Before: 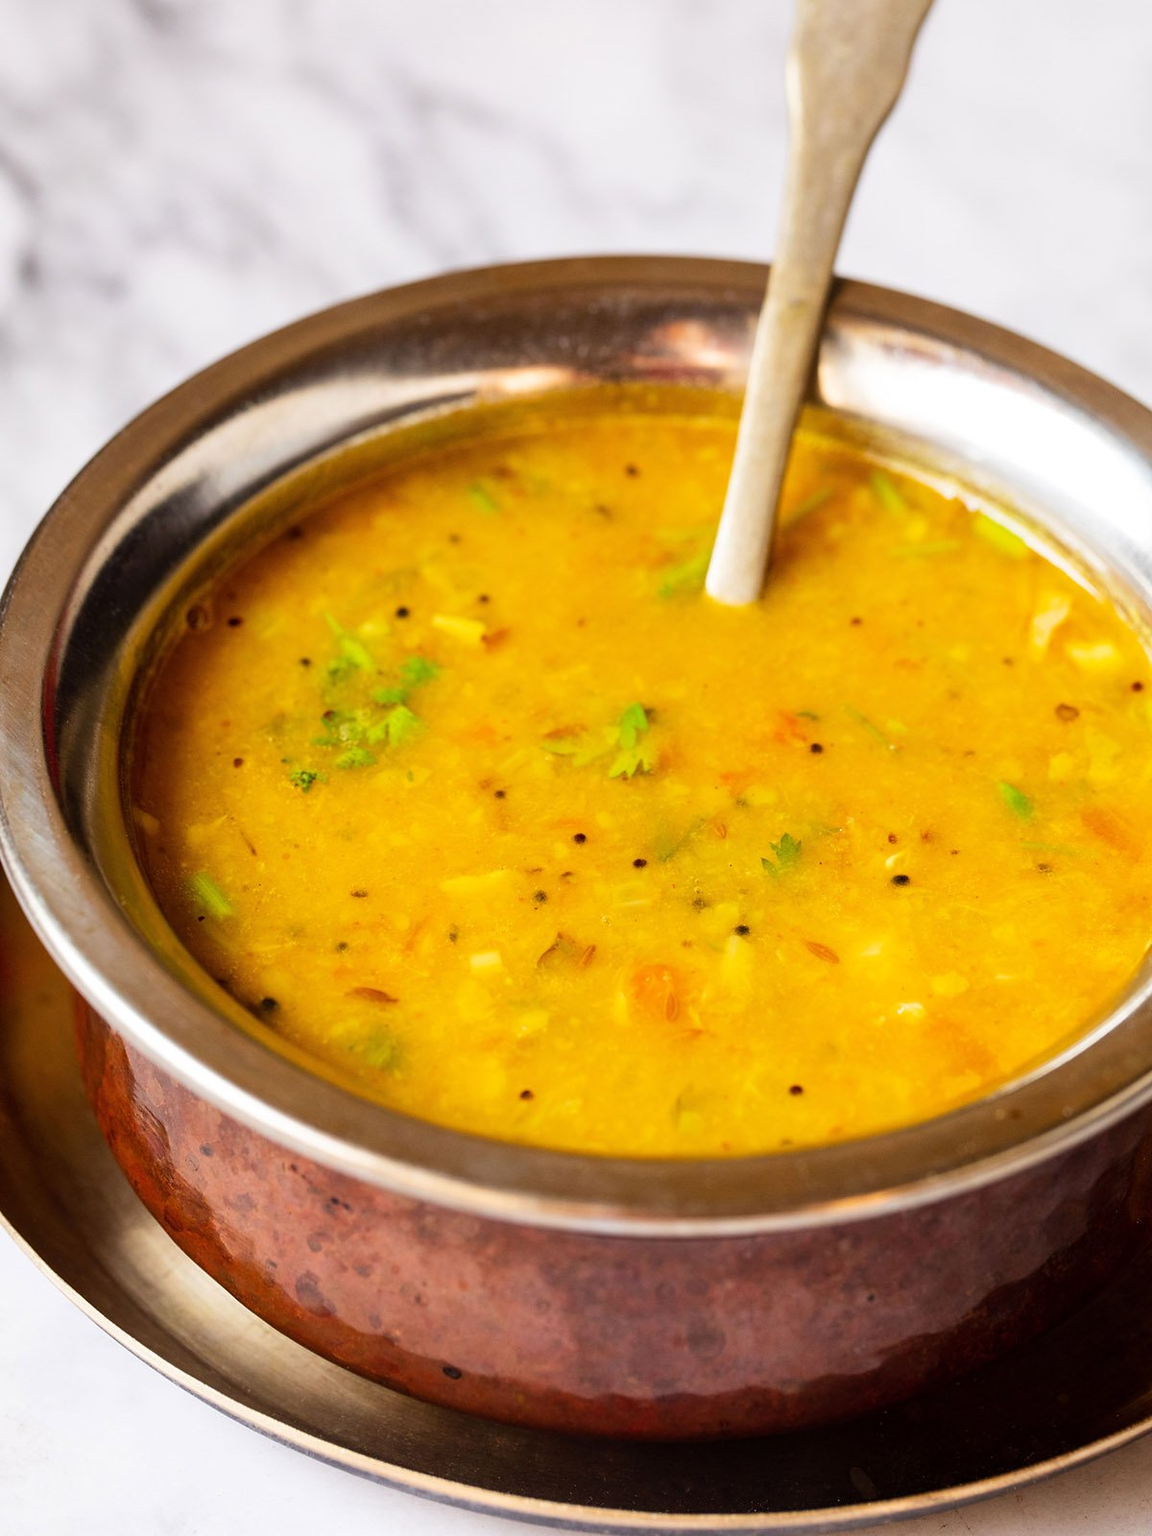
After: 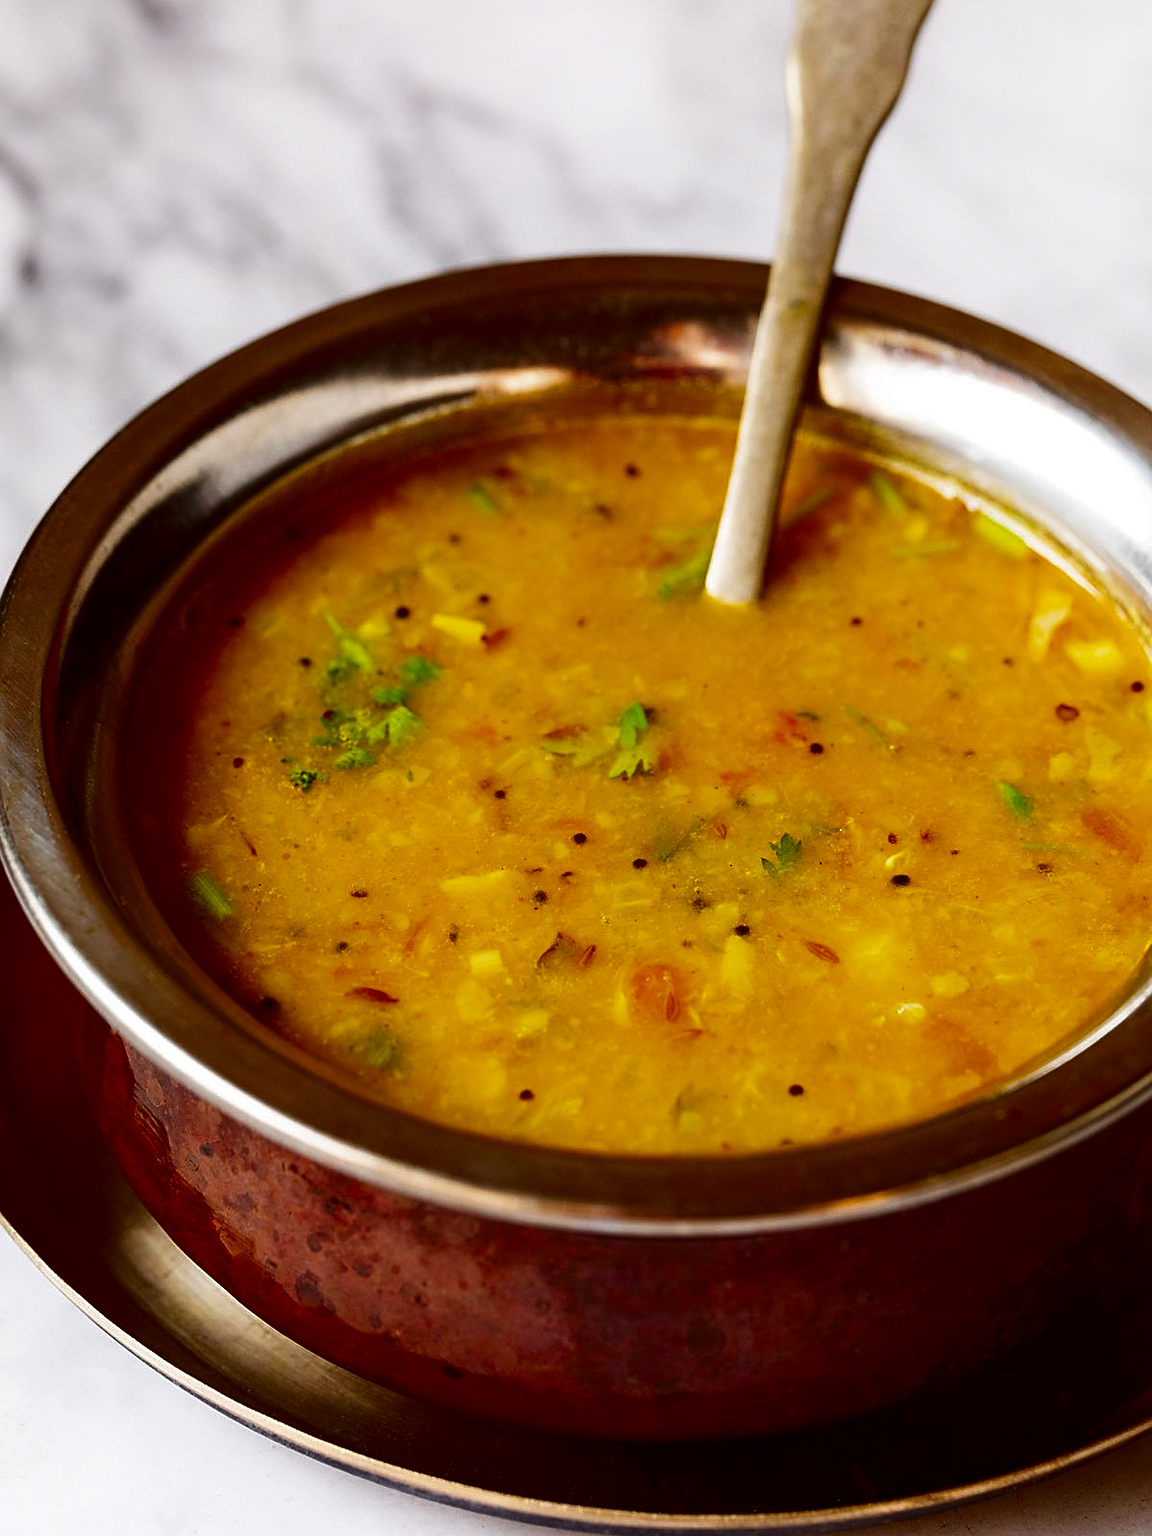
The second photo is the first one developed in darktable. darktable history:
sharpen: on, module defaults
contrast brightness saturation: contrast 0.09, brightness -0.59, saturation 0.17
shadows and highlights: shadows -24.28, highlights 49.77, soften with gaussian
